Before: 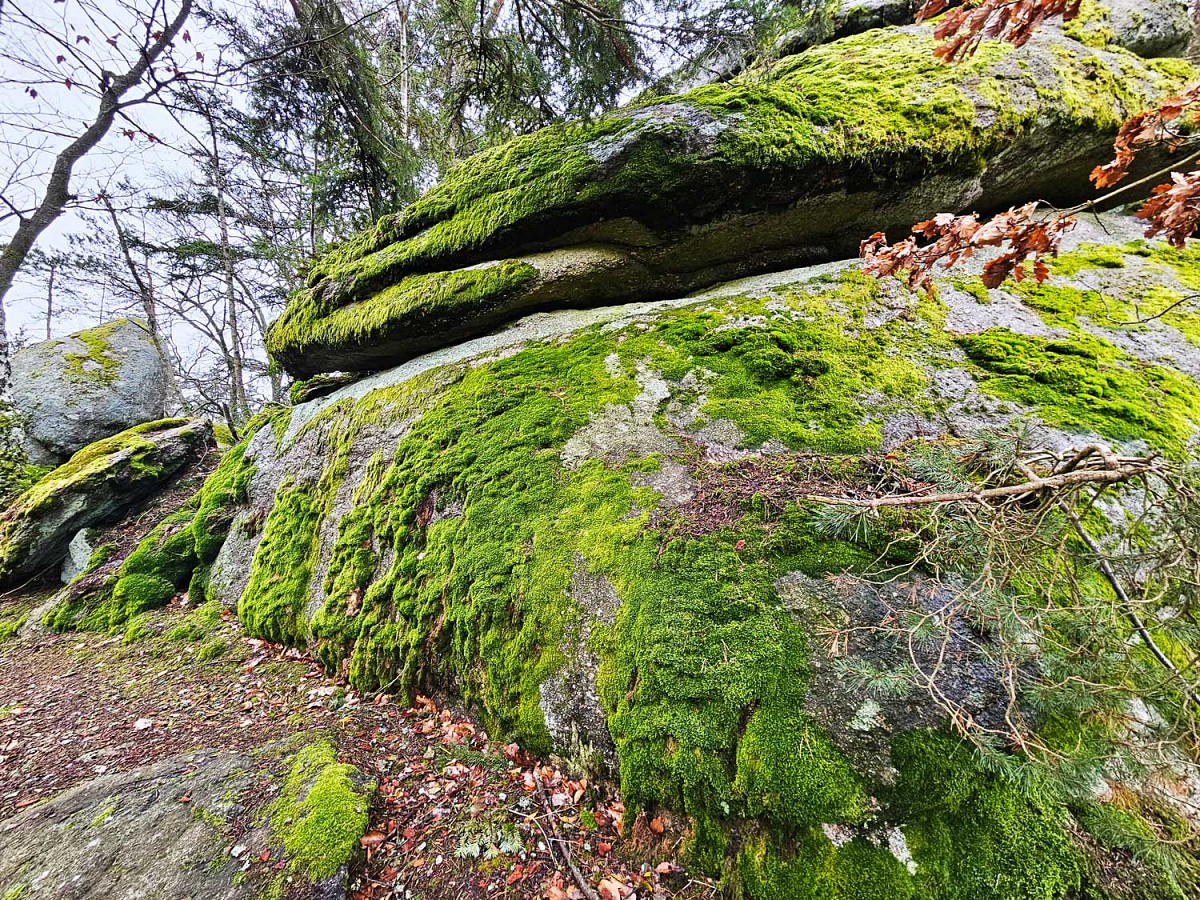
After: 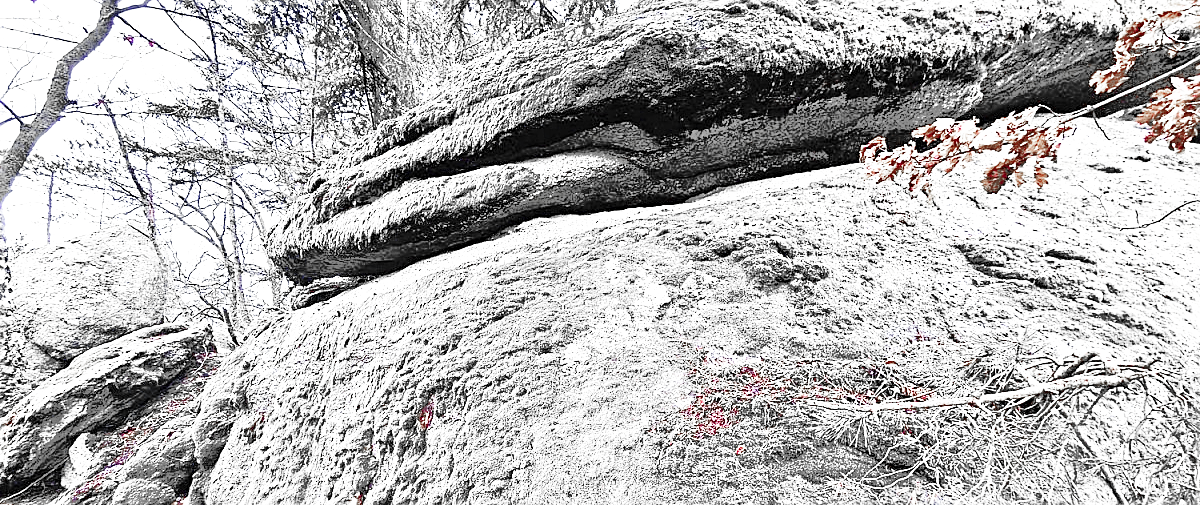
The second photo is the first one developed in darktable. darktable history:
color zones: curves: ch0 [(0, 0.278) (0.143, 0.5) (0.286, 0.5) (0.429, 0.5) (0.571, 0.5) (0.714, 0.5) (0.857, 0.5) (1, 0.5)]; ch1 [(0, 1) (0.143, 0.165) (0.286, 0) (0.429, 0) (0.571, 0) (0.714, 0) (0.857, 0.5) (1, 0.5)]; ch2 [(0, 0.508) (0.143, 0.5) (0.286, 0.5) (0.429, 0.5) (0.571, 0.5) (0.714, 0.5) (0.857, 0.5) (1, 0.5)]
crop and rotate: top 10.605%, bottom 33.274%
white balance: red 0.925, blue 1.046
exposure: black level correction 0, exposure 1 EV, compensate exposure bias true, compensate highlight preservation false
base curve: curves: ch0 [(0, 0) (0.032, 0.037) (0.105, 0.228) (0.435, 0.76) (0.856, 0.983) (1, 1)], preserve colors none
tone equalizer: -8 EV -0.528 EV, -7 EV -0.319 EV, -6 EV -0.083 EV, -5 EV 0.413 EV, -4 EV 0.985 EV, -3 EV 0.791 EV, -2 EV -0.01 EV, -1 EV 0.14 EV, +0 EV -0.012 EV, smoothing 1
sharpen: on, module defaults
